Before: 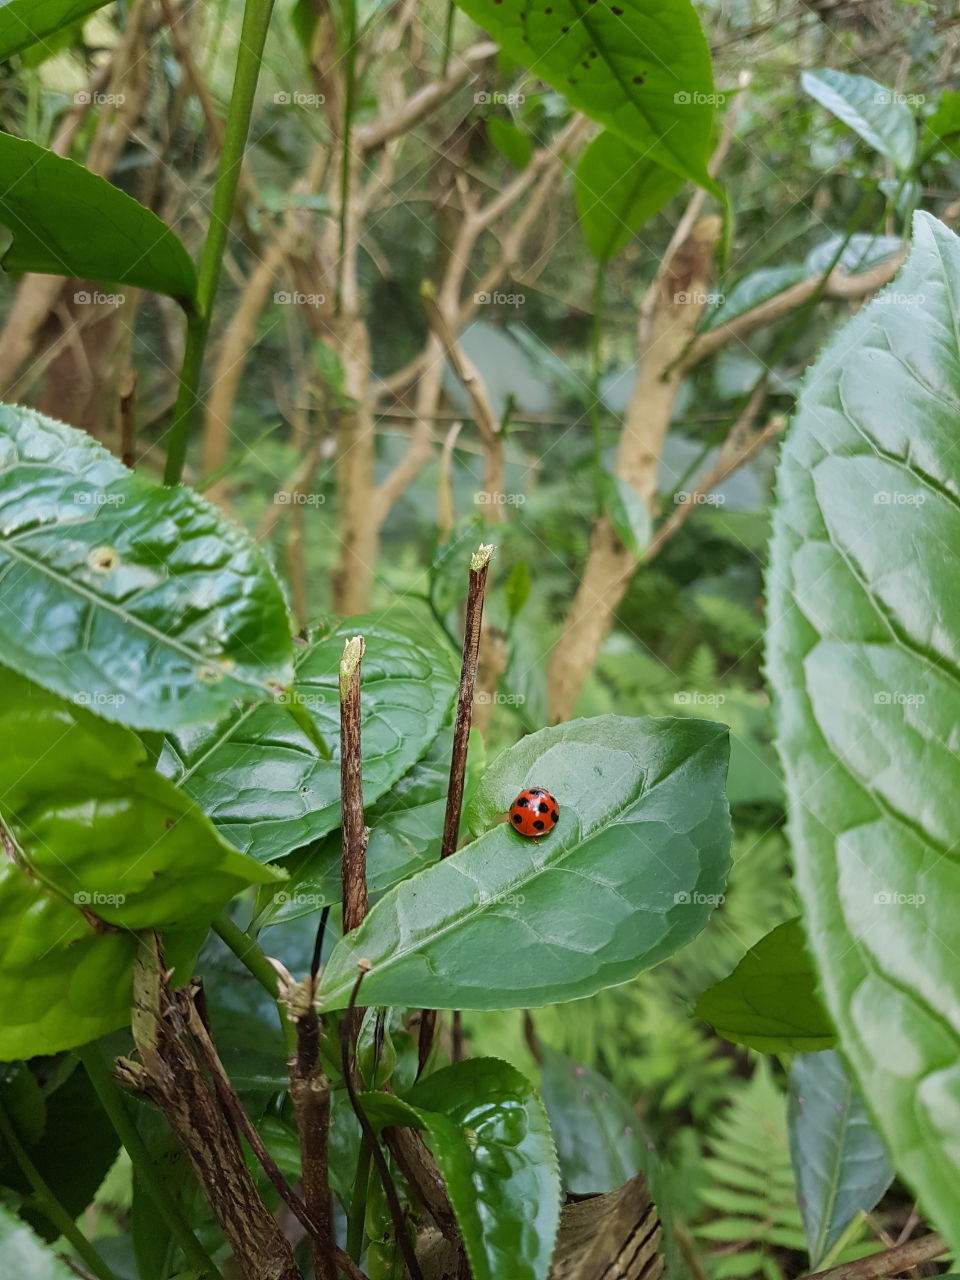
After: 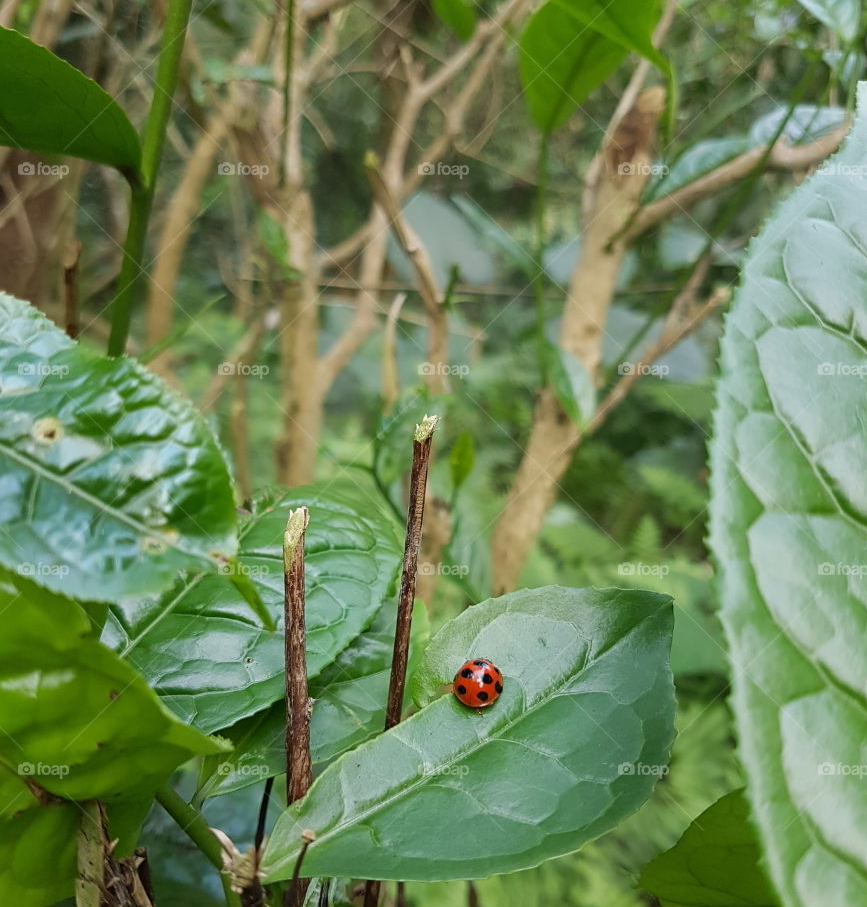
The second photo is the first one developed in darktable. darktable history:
exposure: compensate highlight preservation false
crop: left 5.9%, top 10.117%, right 3.689%, bottom 18.969%
